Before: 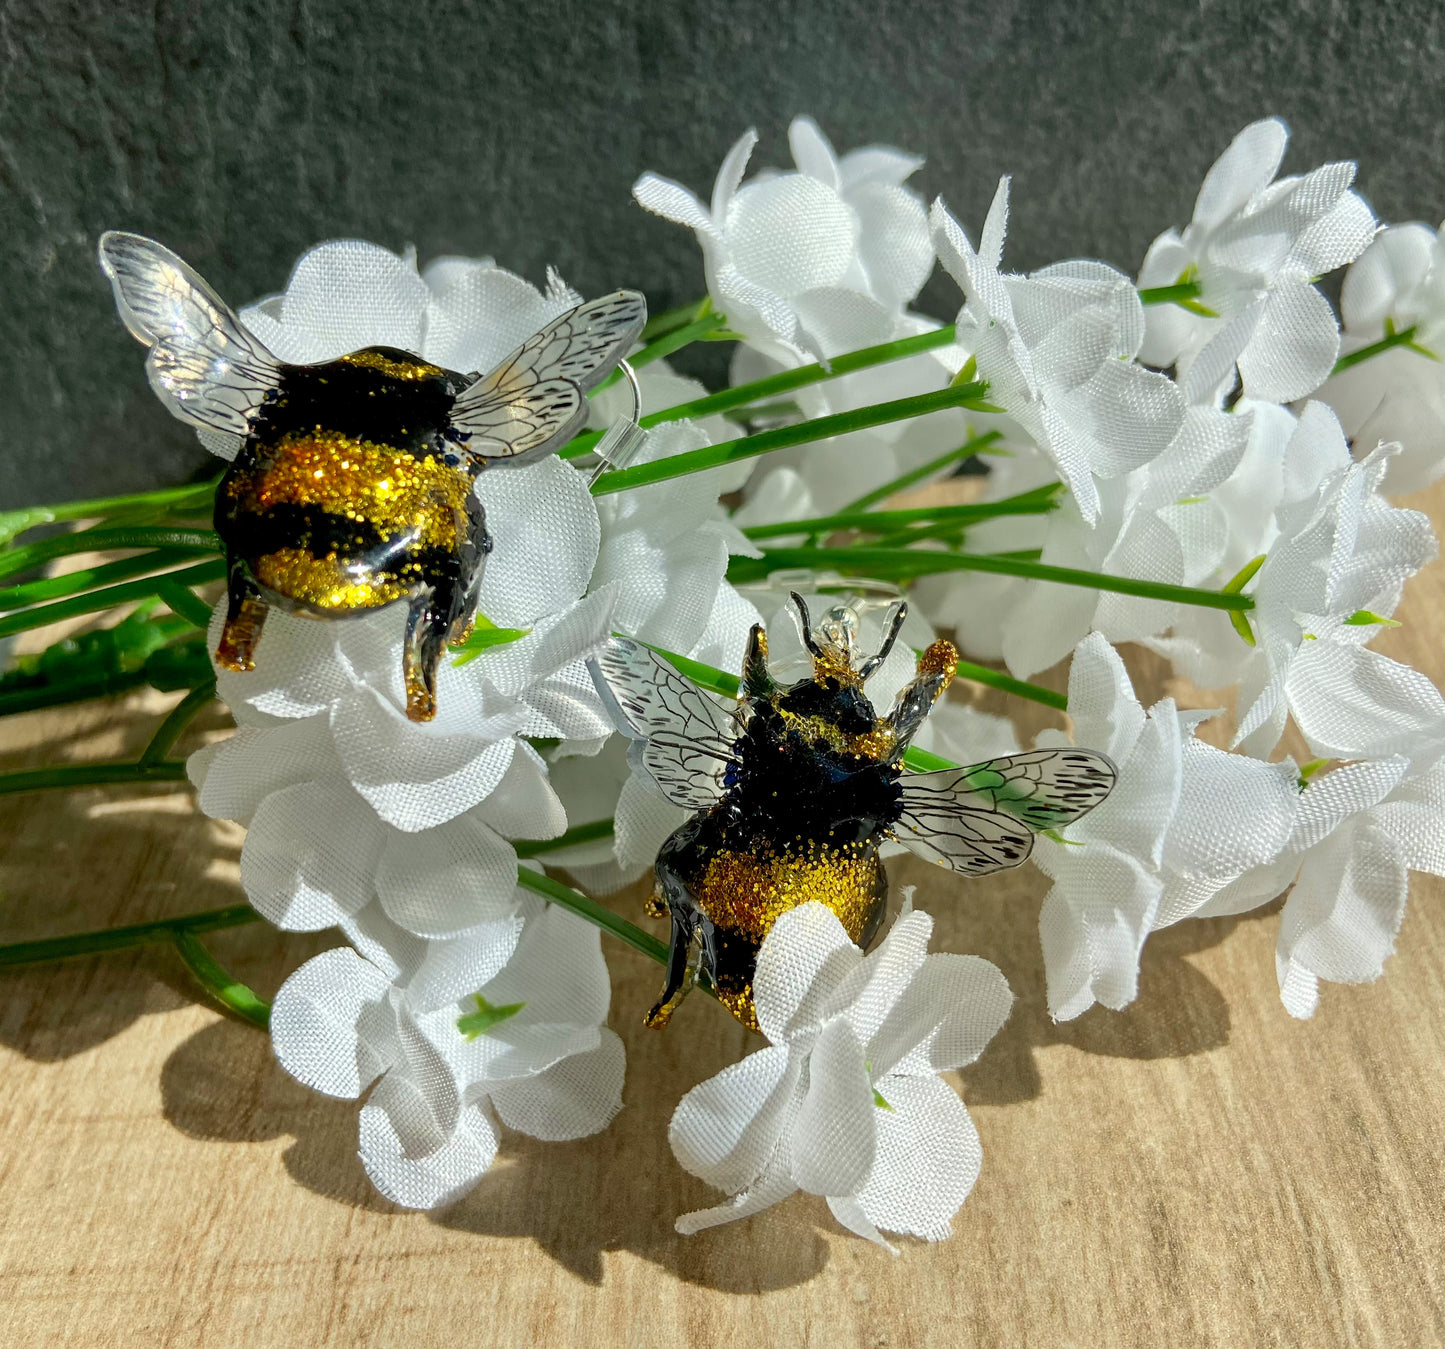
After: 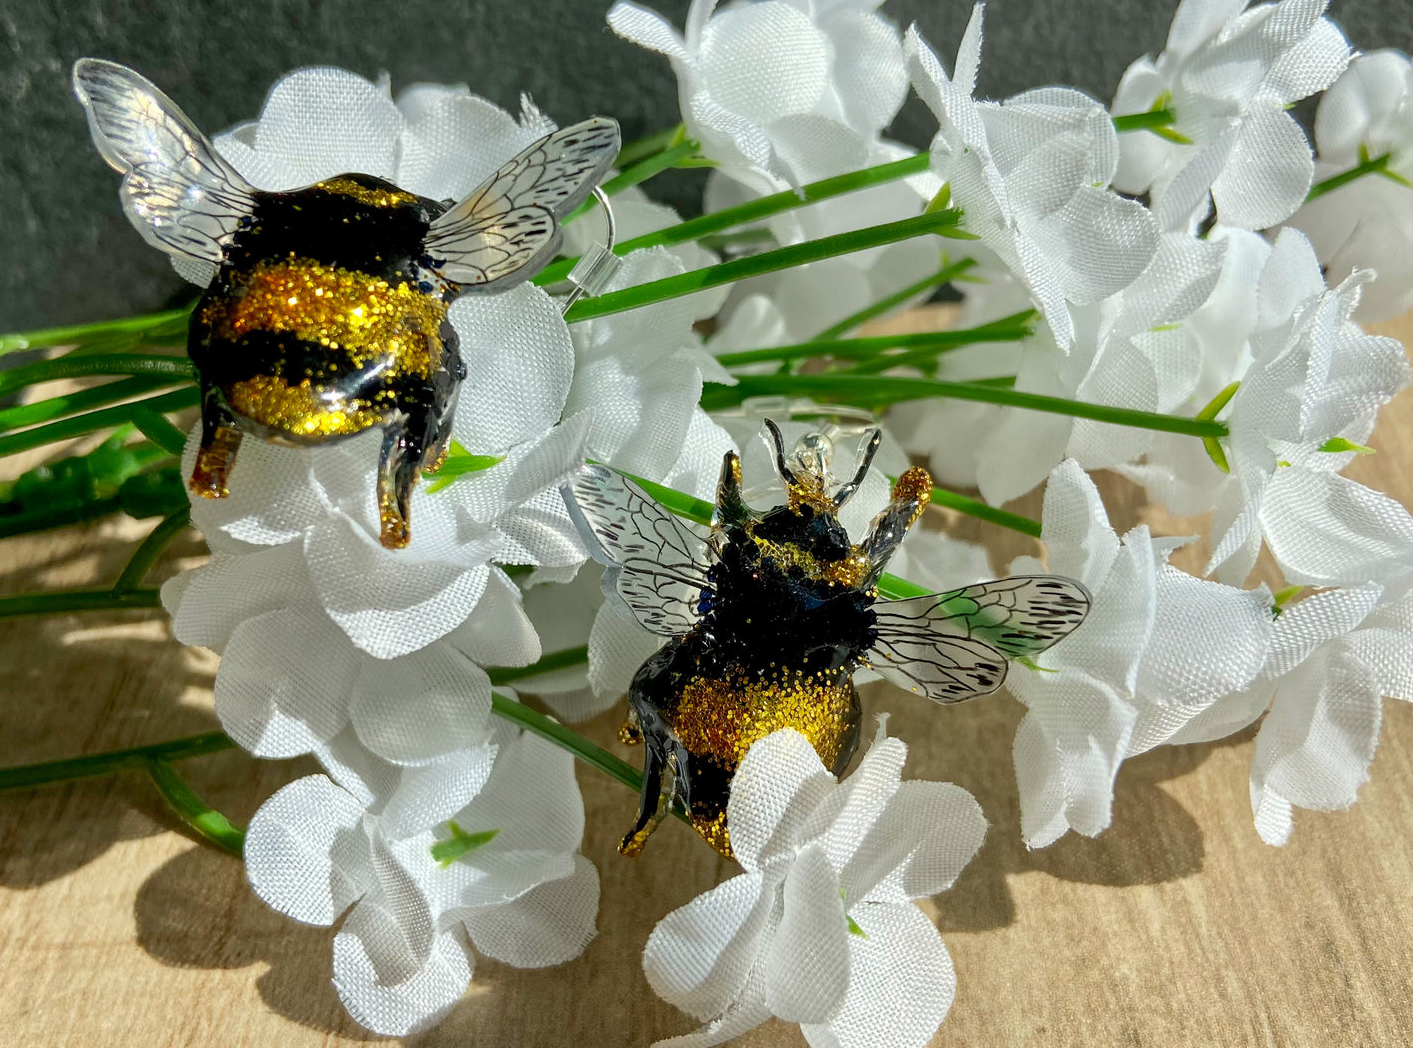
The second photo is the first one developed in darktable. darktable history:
crop and rotate: left 1.851%, top 12.871%, right 0.312%, bottom 9.376%
